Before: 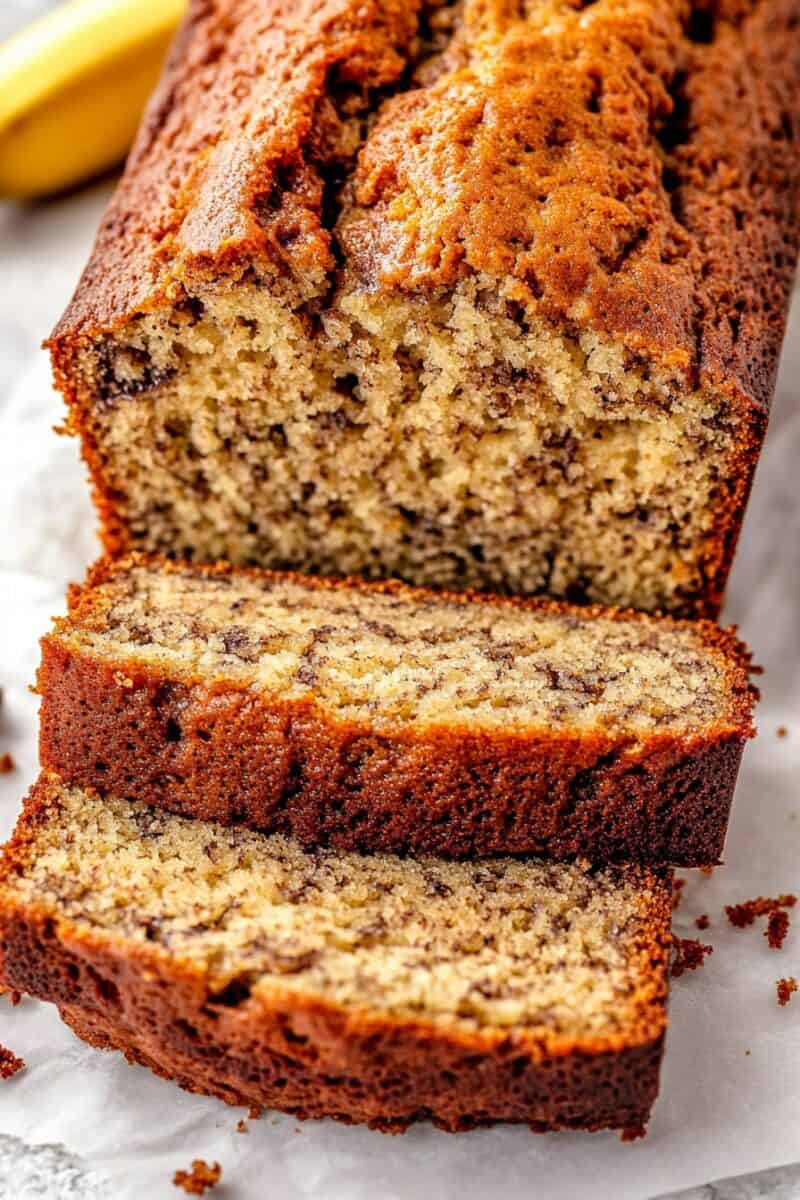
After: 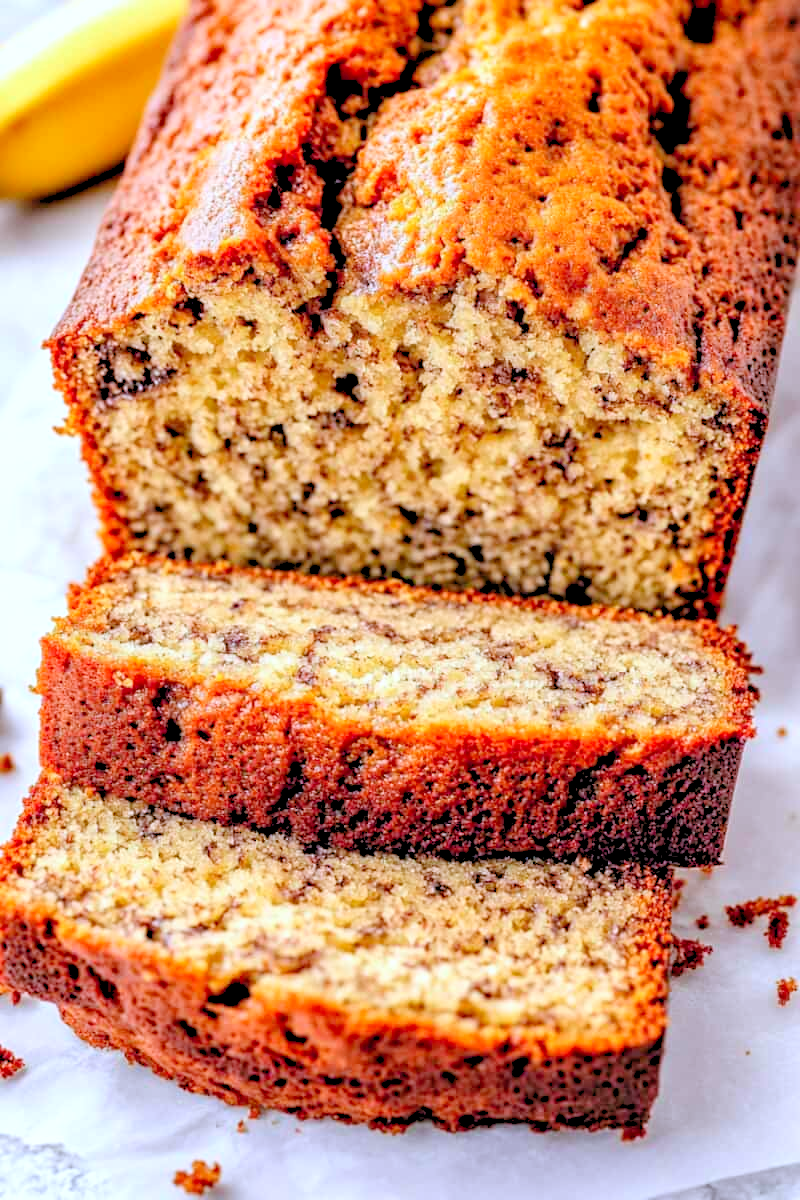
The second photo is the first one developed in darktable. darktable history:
white balance: red 0.948, green 1.02, blue 1.176
levels: levels [0.072, 0.414, 0.976]
